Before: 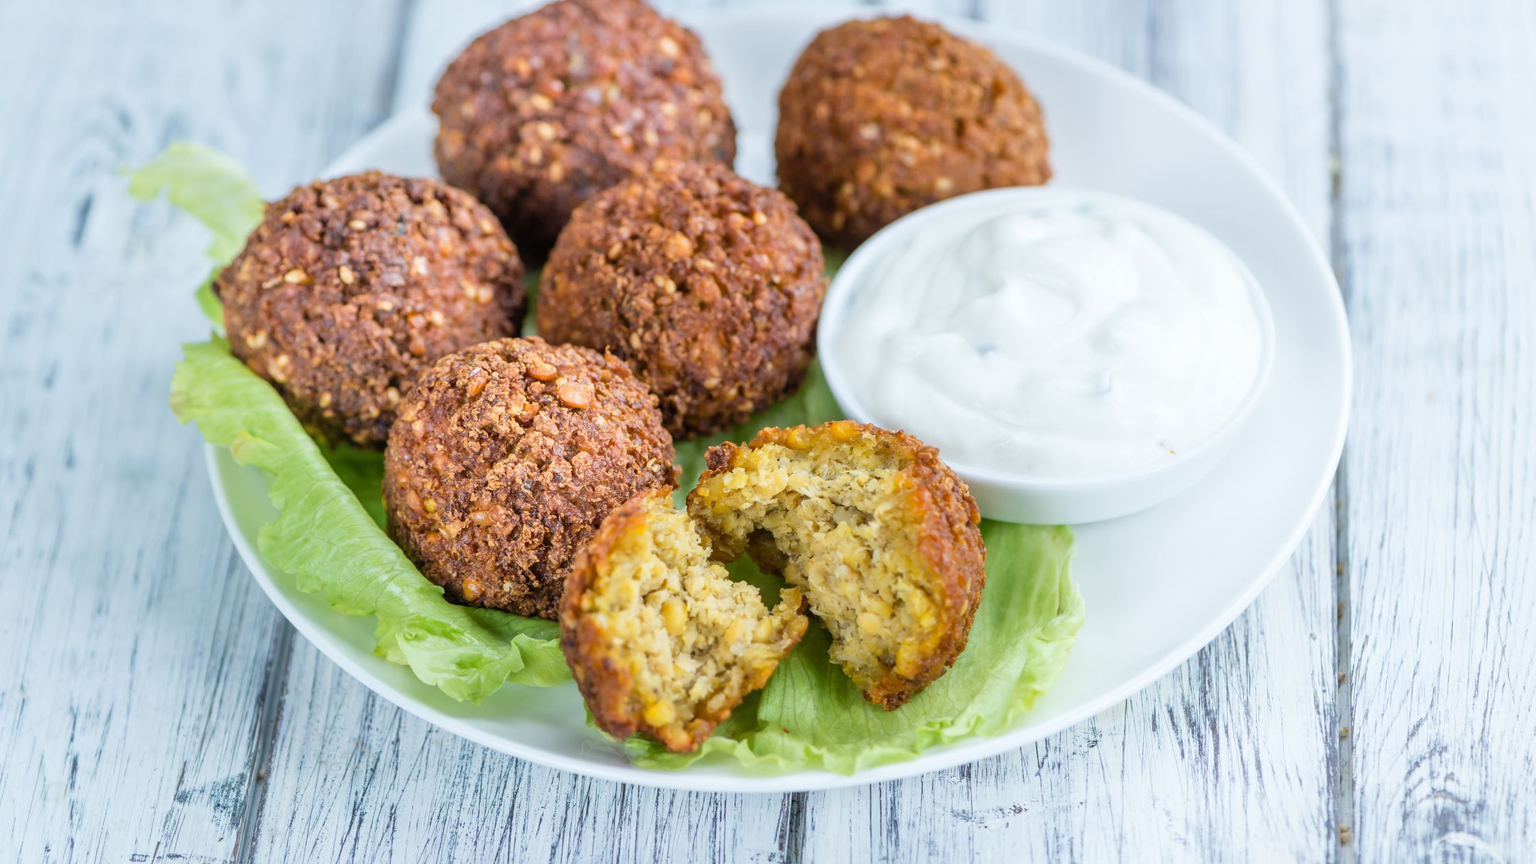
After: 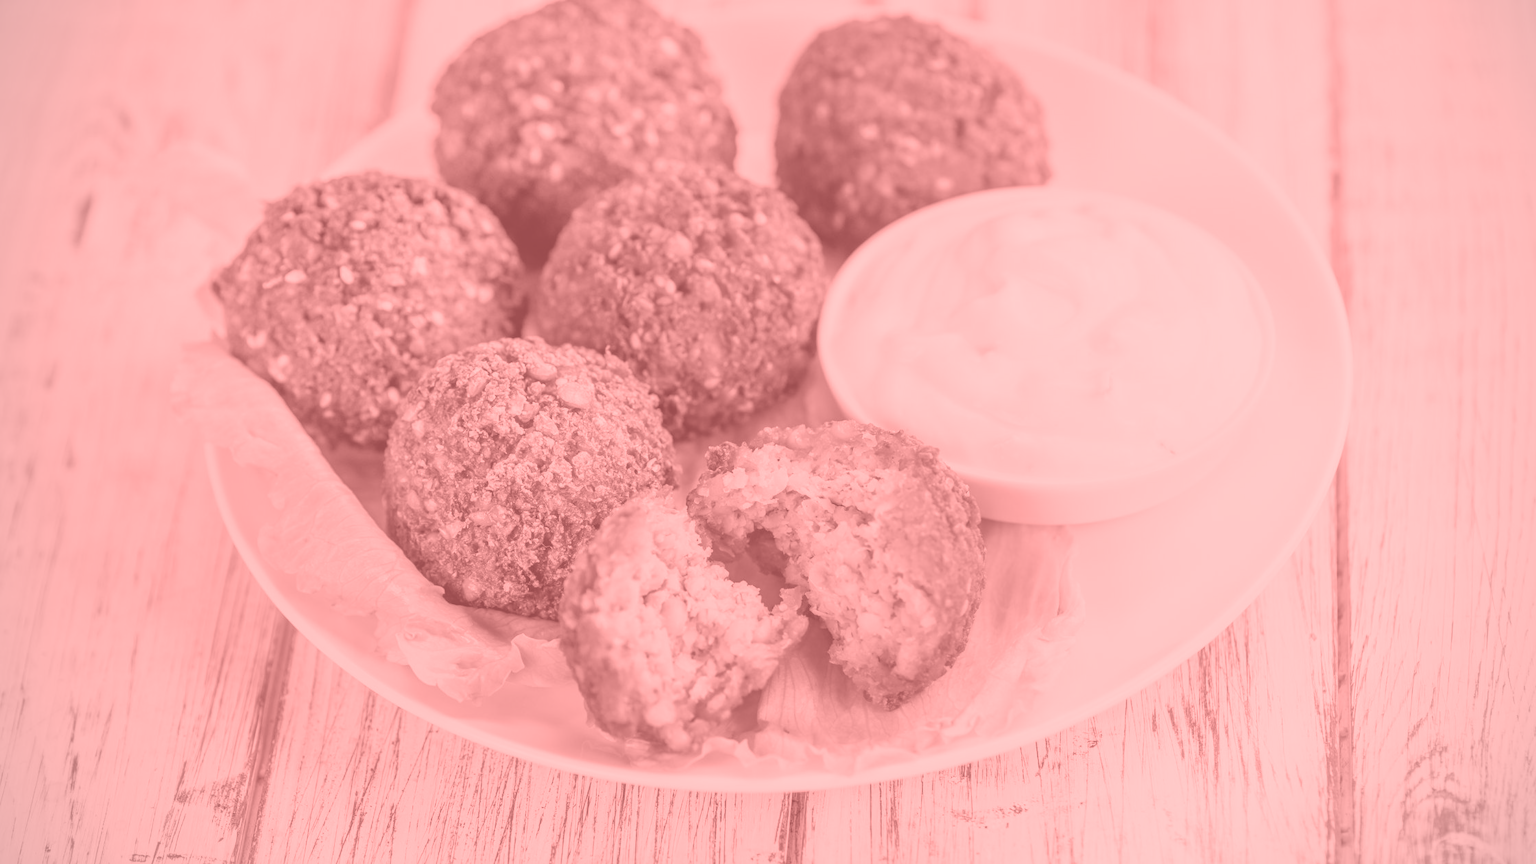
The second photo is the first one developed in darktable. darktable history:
exposure: compensate highlight preservation false
vignetting: fall-off radius 60.92%
colorize: saturation 51%, source mix 50.67%, lightness 50.67%
